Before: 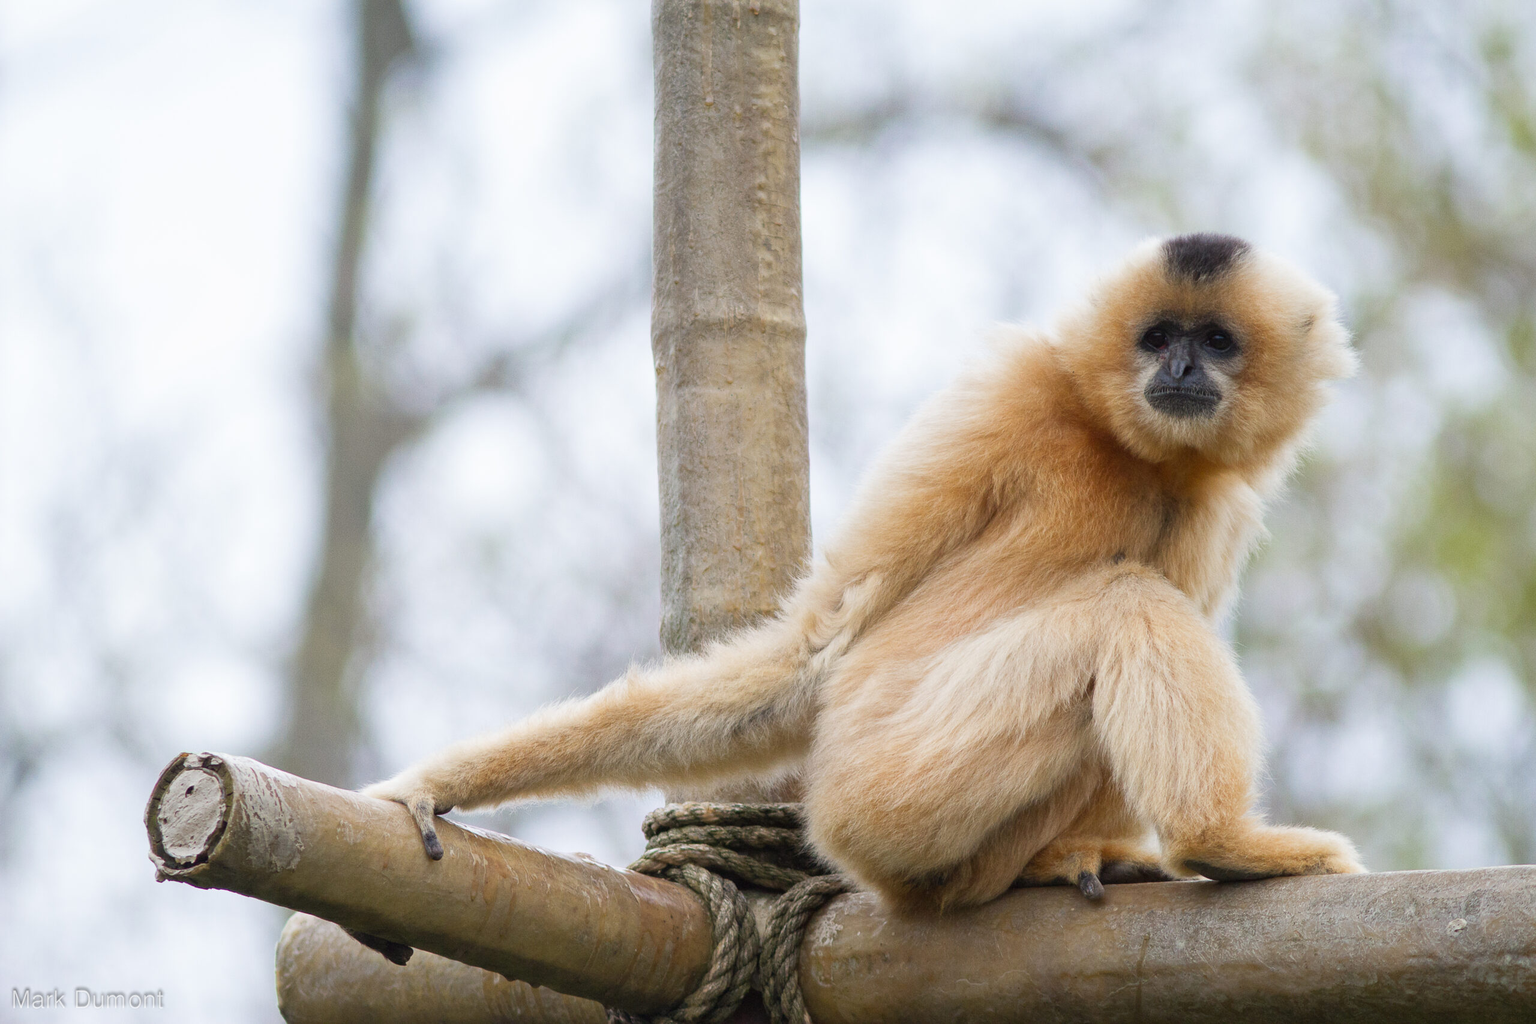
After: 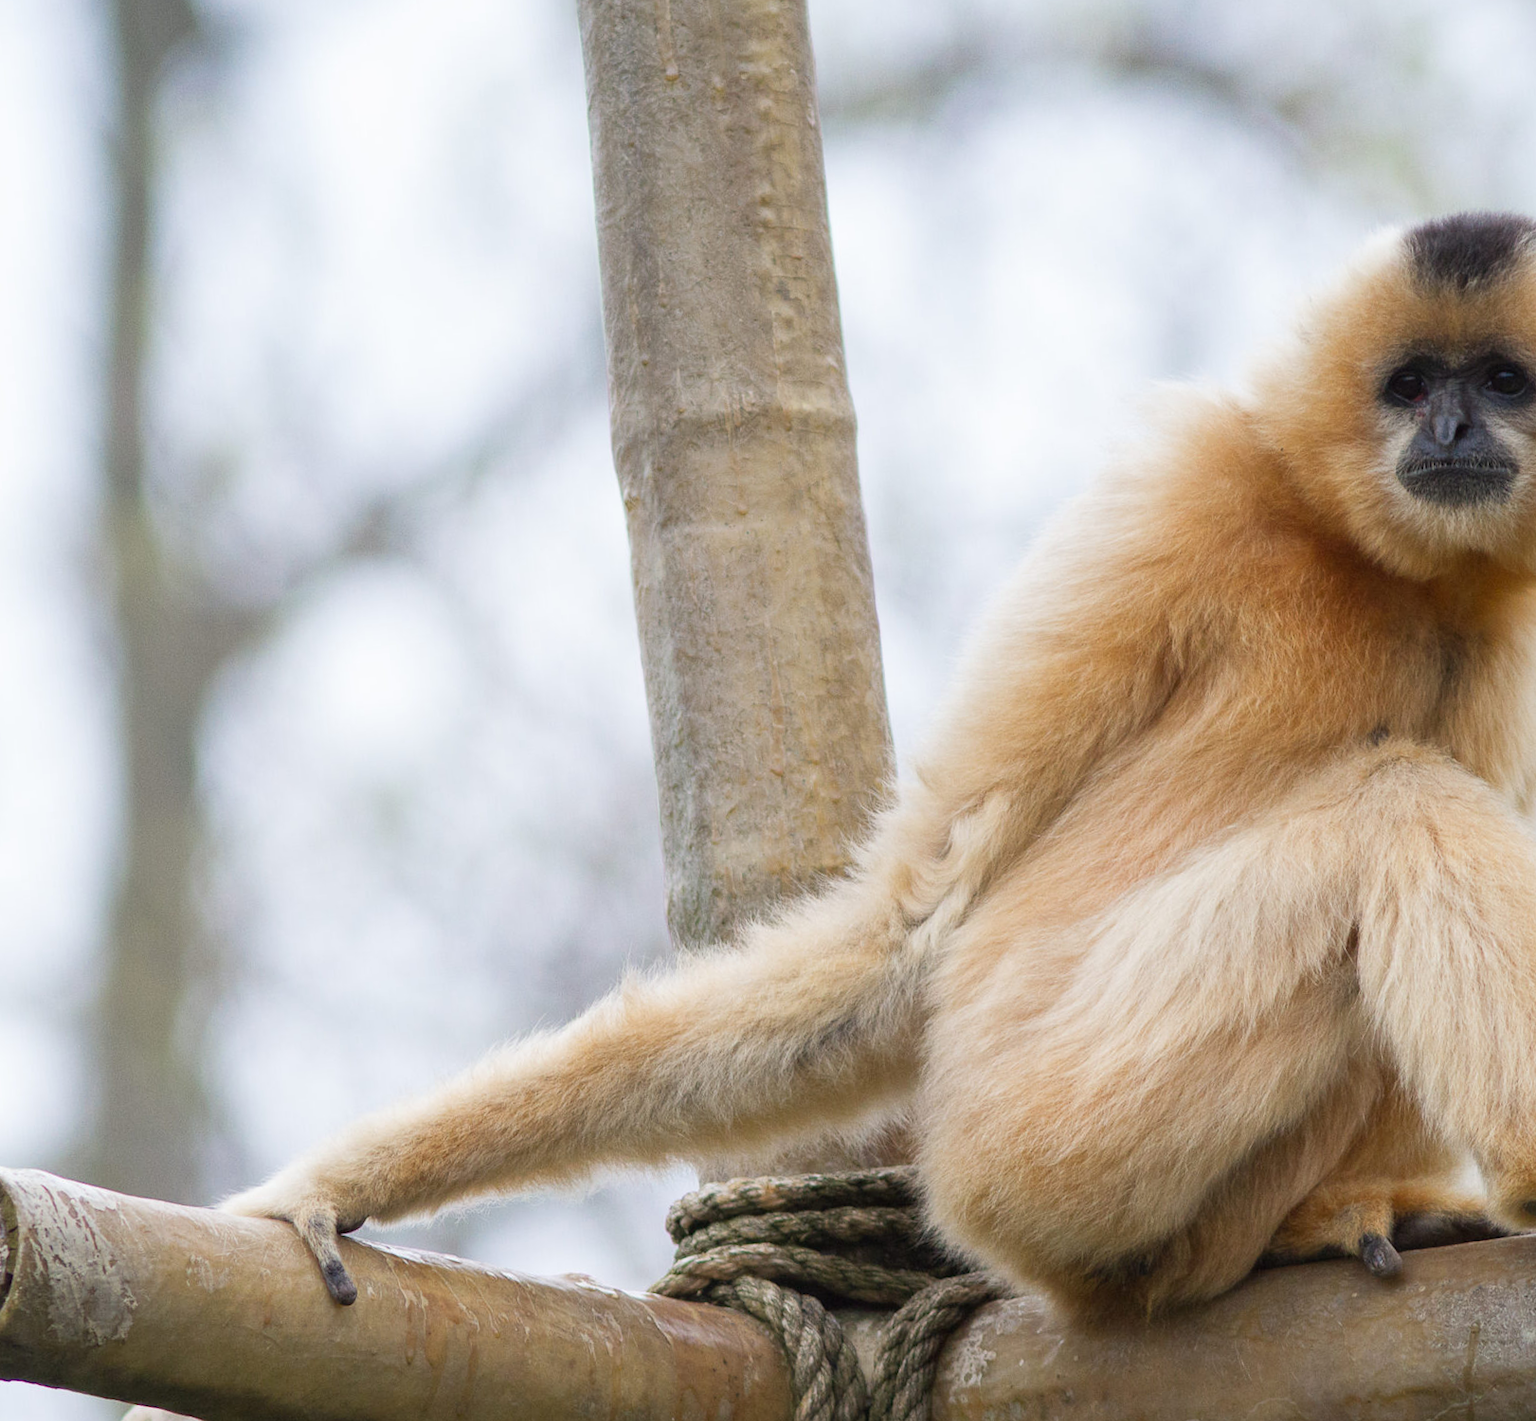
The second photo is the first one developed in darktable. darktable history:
rotate and perspective: rotation -5°, crop left 0.05, crop right 0.952, crop top 0.11, crop bottom 0.89
crop and rotate: left 14.385%, right 18.948%
